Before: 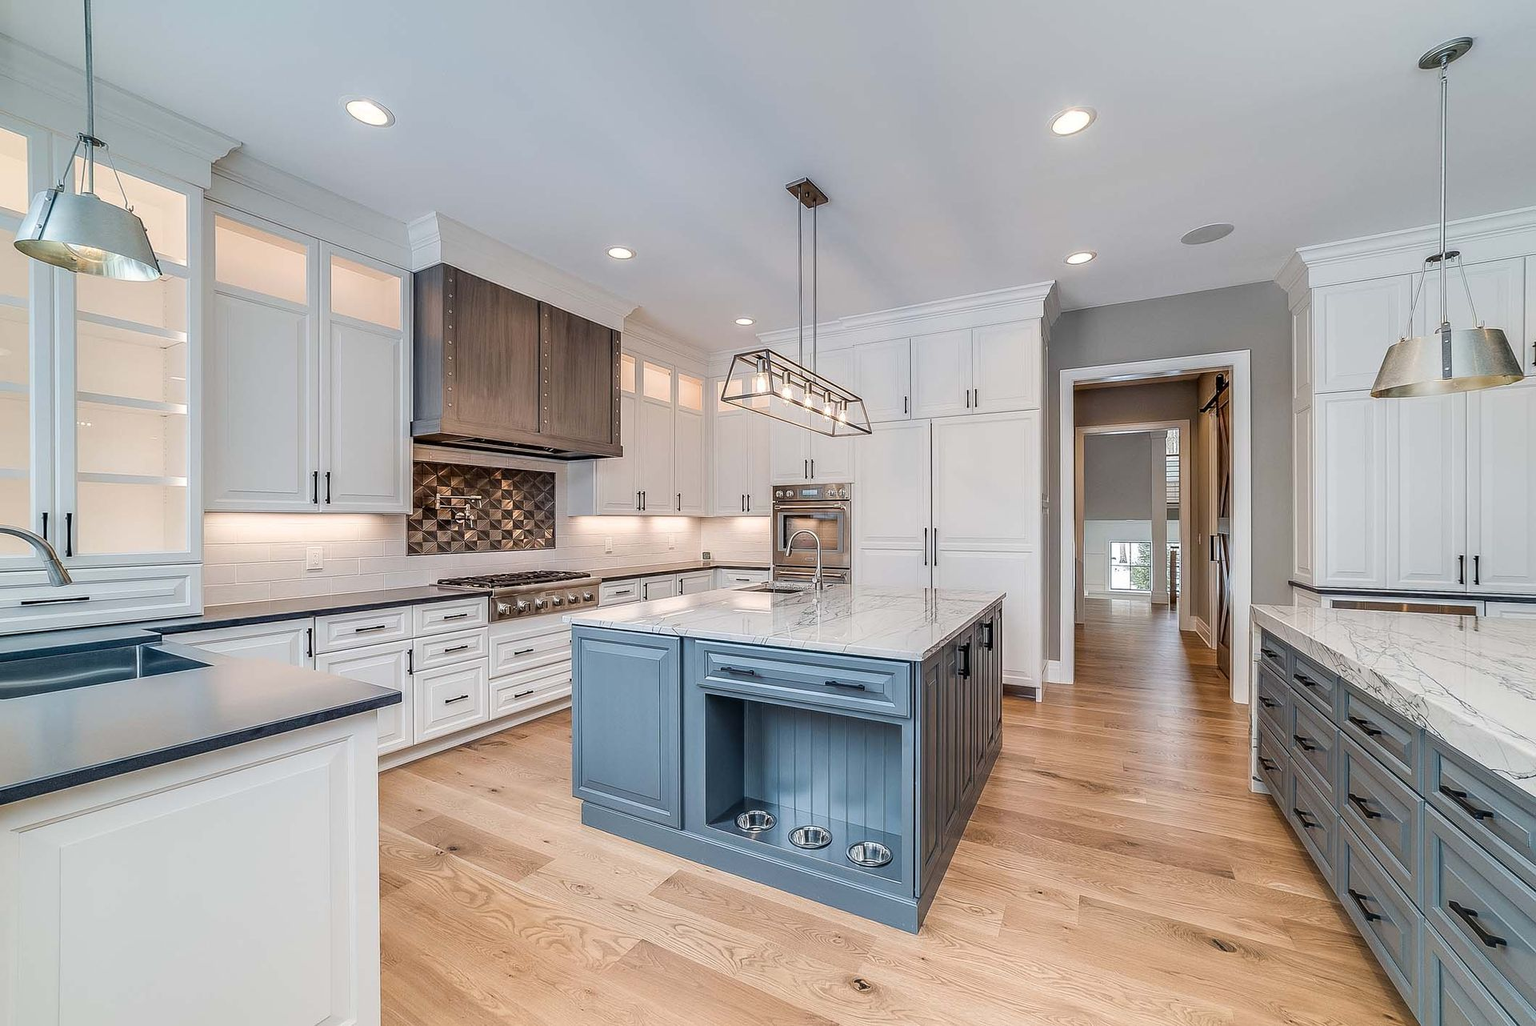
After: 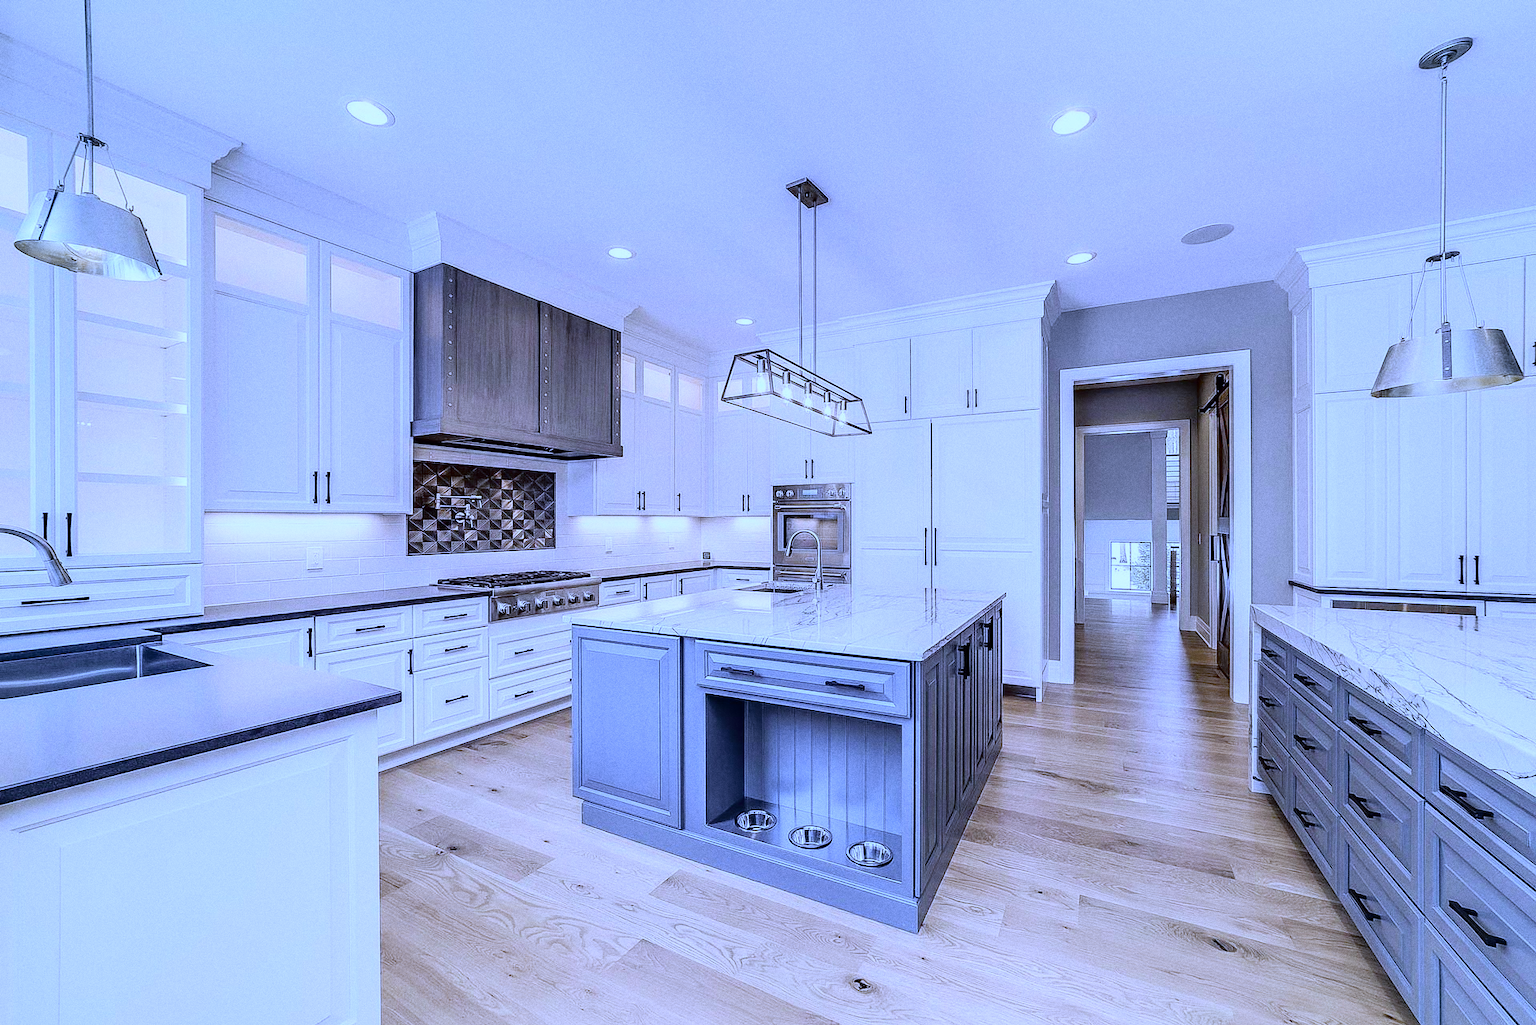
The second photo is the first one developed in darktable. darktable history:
grain: coarseness 0.09 ISO
tone curve: curves: ch0 [(0, 0) (0.105, 0.044) (0.195, 0.128) (0.283, 0.283) (0.384, 0.404) (0.485, 0.531) (0.635, 0.7) (0.832, 0.858) (1, 0.977)]; ch1 [(0, 0) (0.161, 0.092) (0.35, 0.33) (0.379, 0.401) (0.448, 0.478) (0.498, 0.503) (0.531, 0.537) (0.586, 0.563) (0.687, 0.648) (1, 1)]; ch2 [(0, 0) (0.359, 0.372) (0.437, 0.437) (0.483, 0.484) (0.53, 0.515) (0.556, 0.553) (0.635, 0.589) (1, 1)], color space Lab, independent channels, preserve colors none
contrast brightness saturation: saturation -0.05
white balance: red 0.766, blue 1.537
